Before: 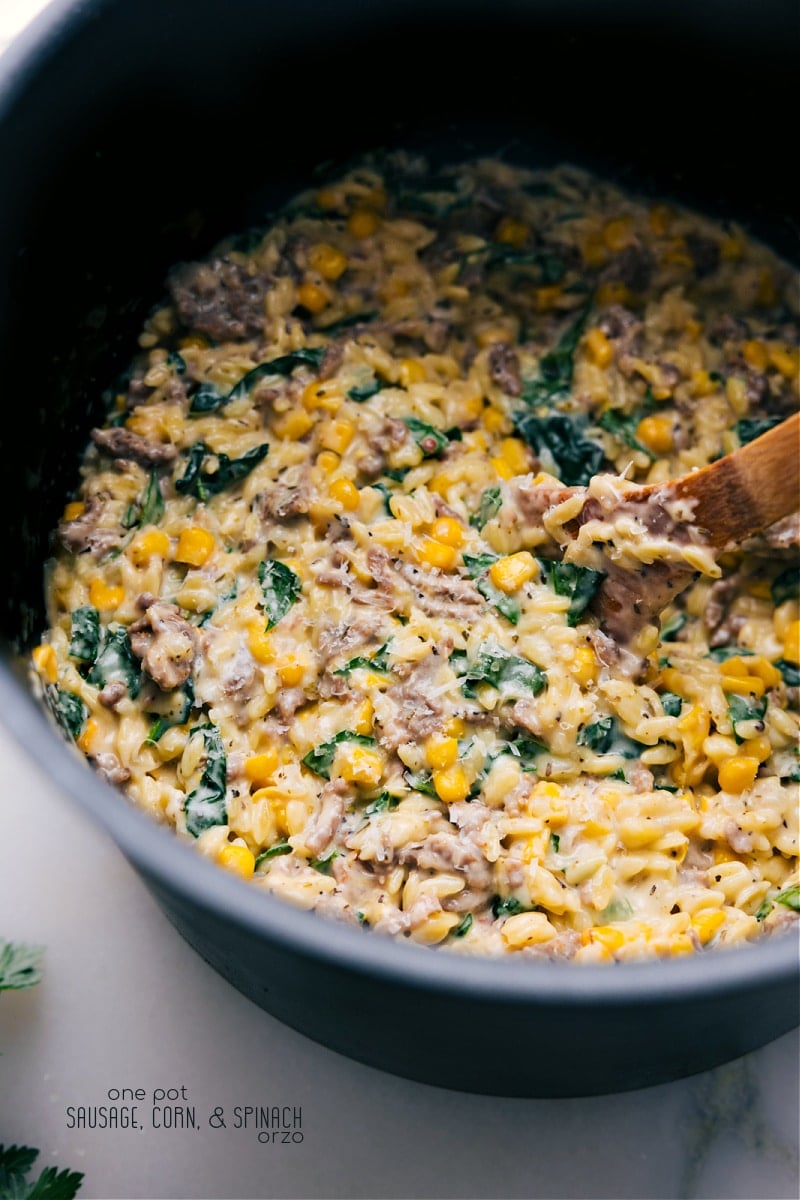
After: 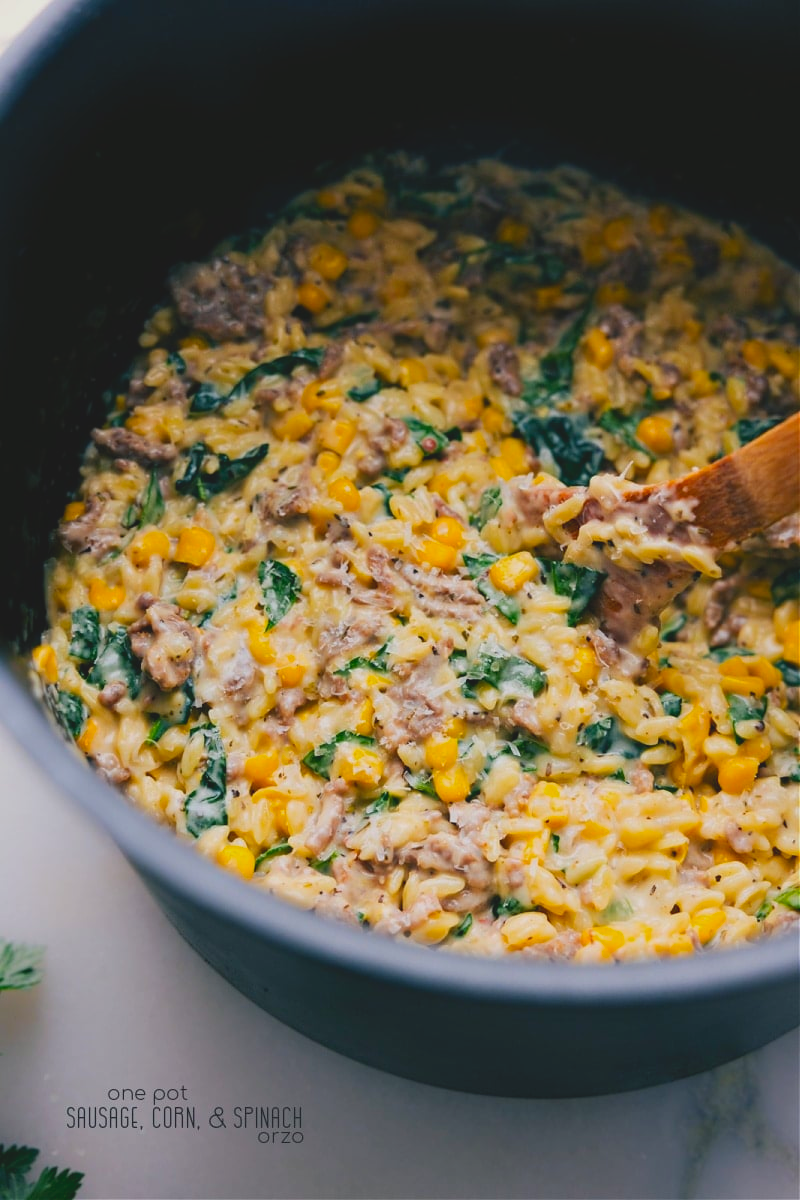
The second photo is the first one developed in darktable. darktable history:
contrast brightness saturation: contrast -0.191, saturation 0.188
